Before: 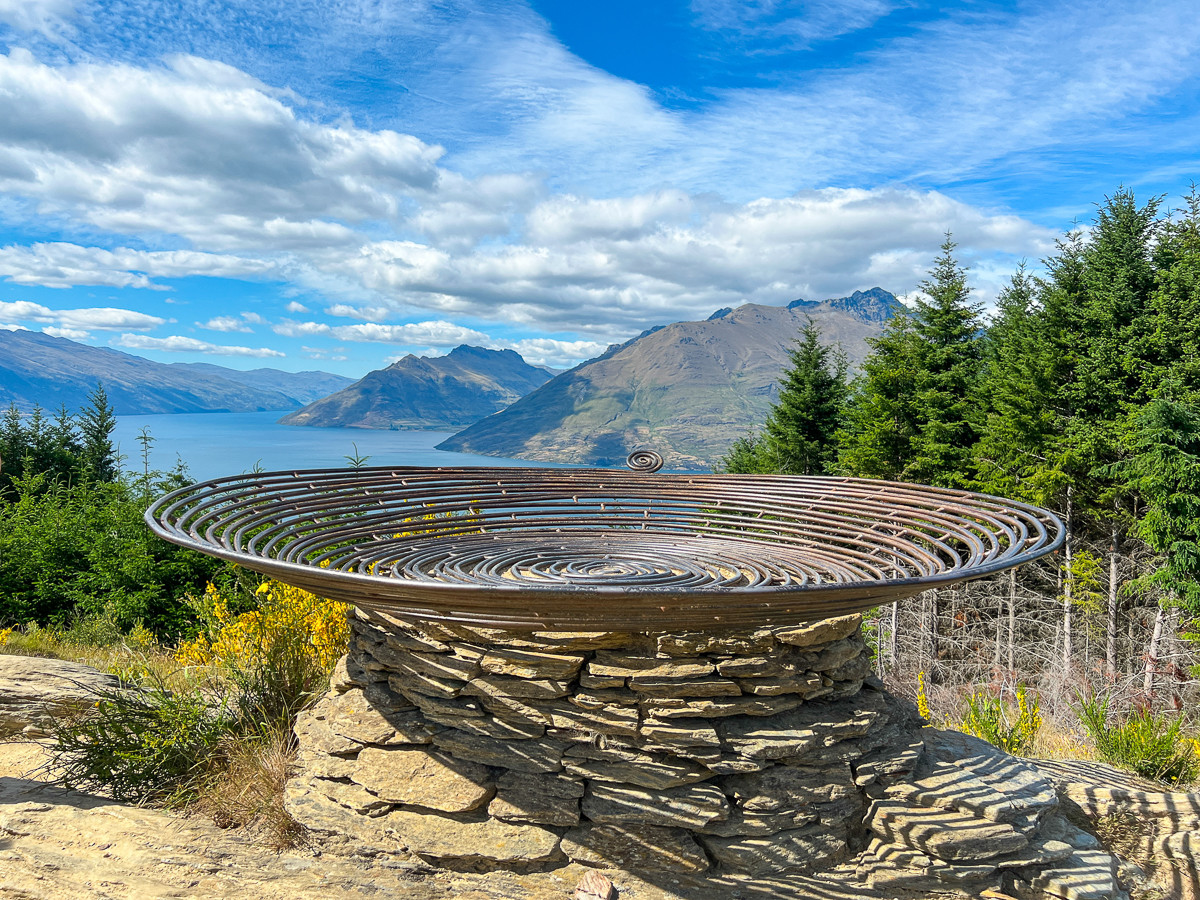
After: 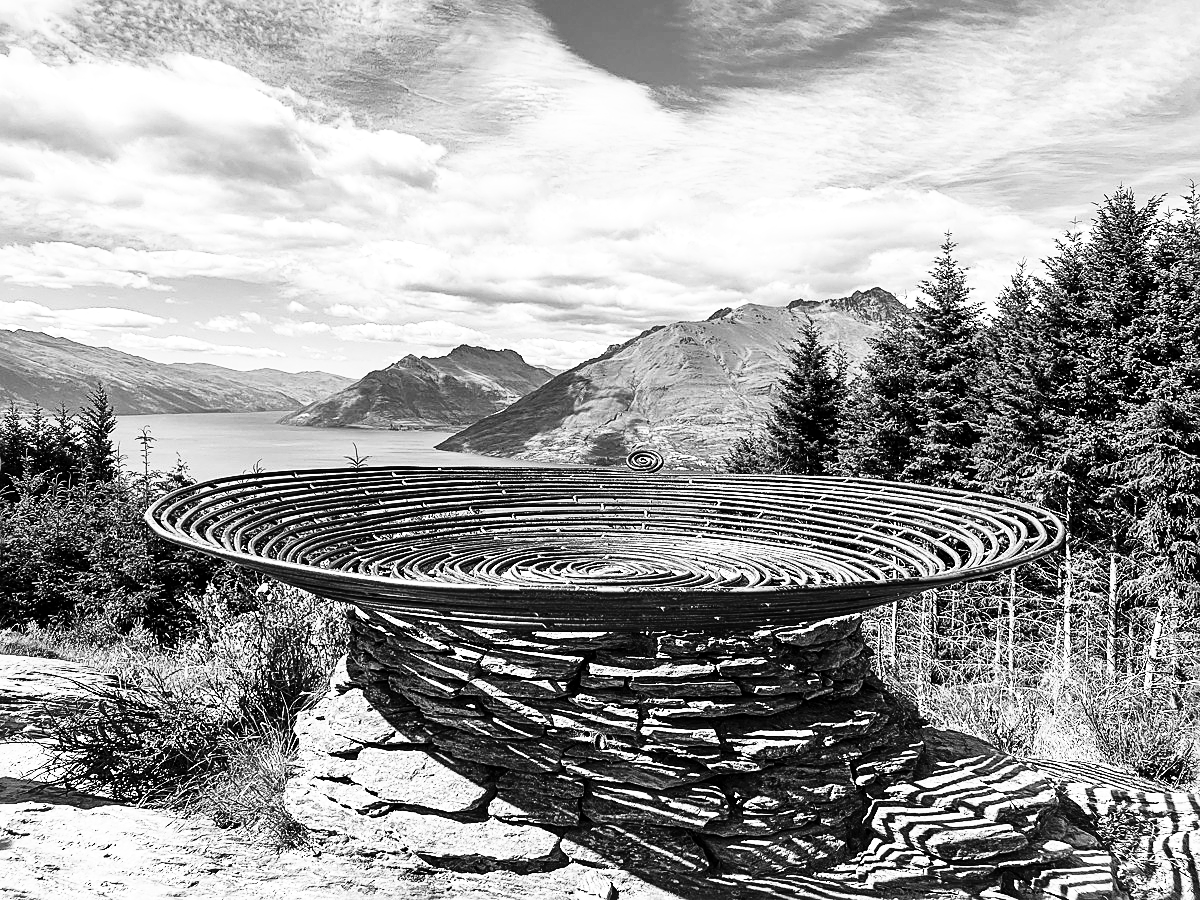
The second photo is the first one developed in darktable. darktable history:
sharpen: on, module defaults
monochrome: a 2.21, b -1.33, size 2.2
local contrast: mode bilateral grid, contrast 20, coarseness 50, detail 120%, midtone range 0.2
tone curve: curves: ch0 [(0, 0) (0.003, 0.003) (0.011, 0.006) (0.025, 0.01) (0.044, 0.015) (0.069, 0.02) (0.1, 0.027) (0.136, 0.036) (0.177, 0.05) (0.224, 0.07) (0.277, 0.12) (0.335, 0.208) (0.399, 0.334) (0.468, 0.473) (0.543, 0.636) (0.623, 0.795) (0.709, 0.907) (0.801, 0.97) (0.898, 0.989) (1, 1)], preserve colors none
